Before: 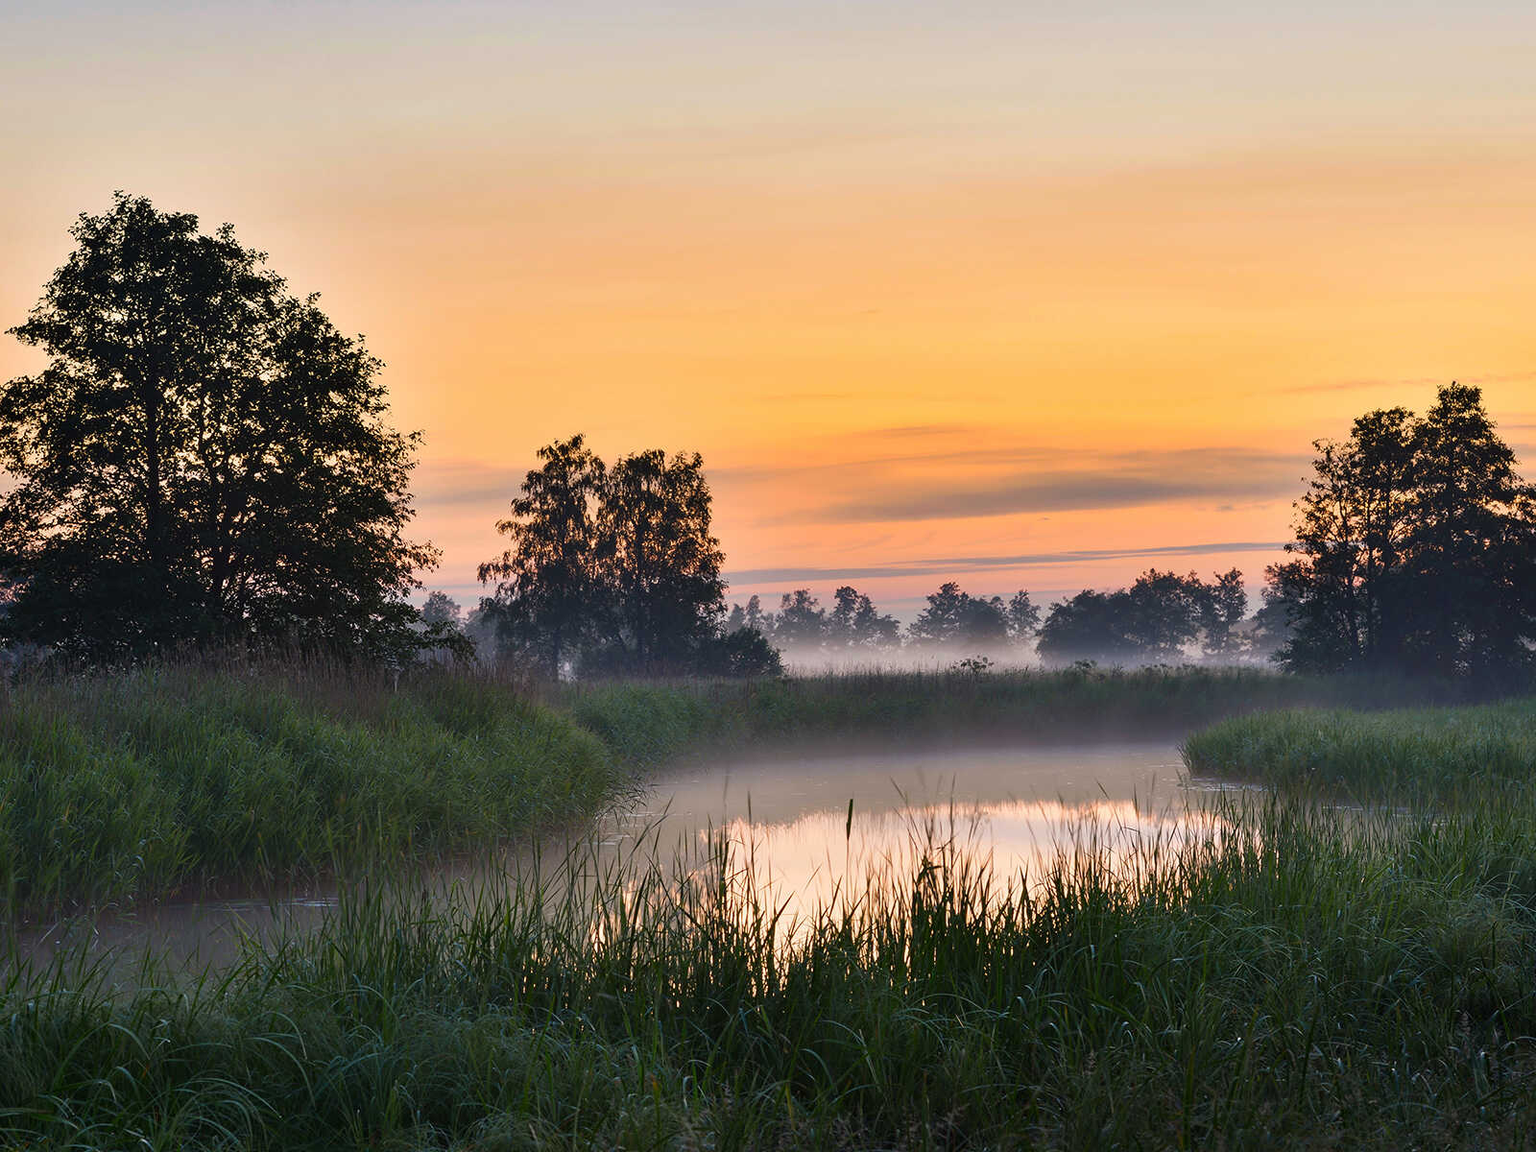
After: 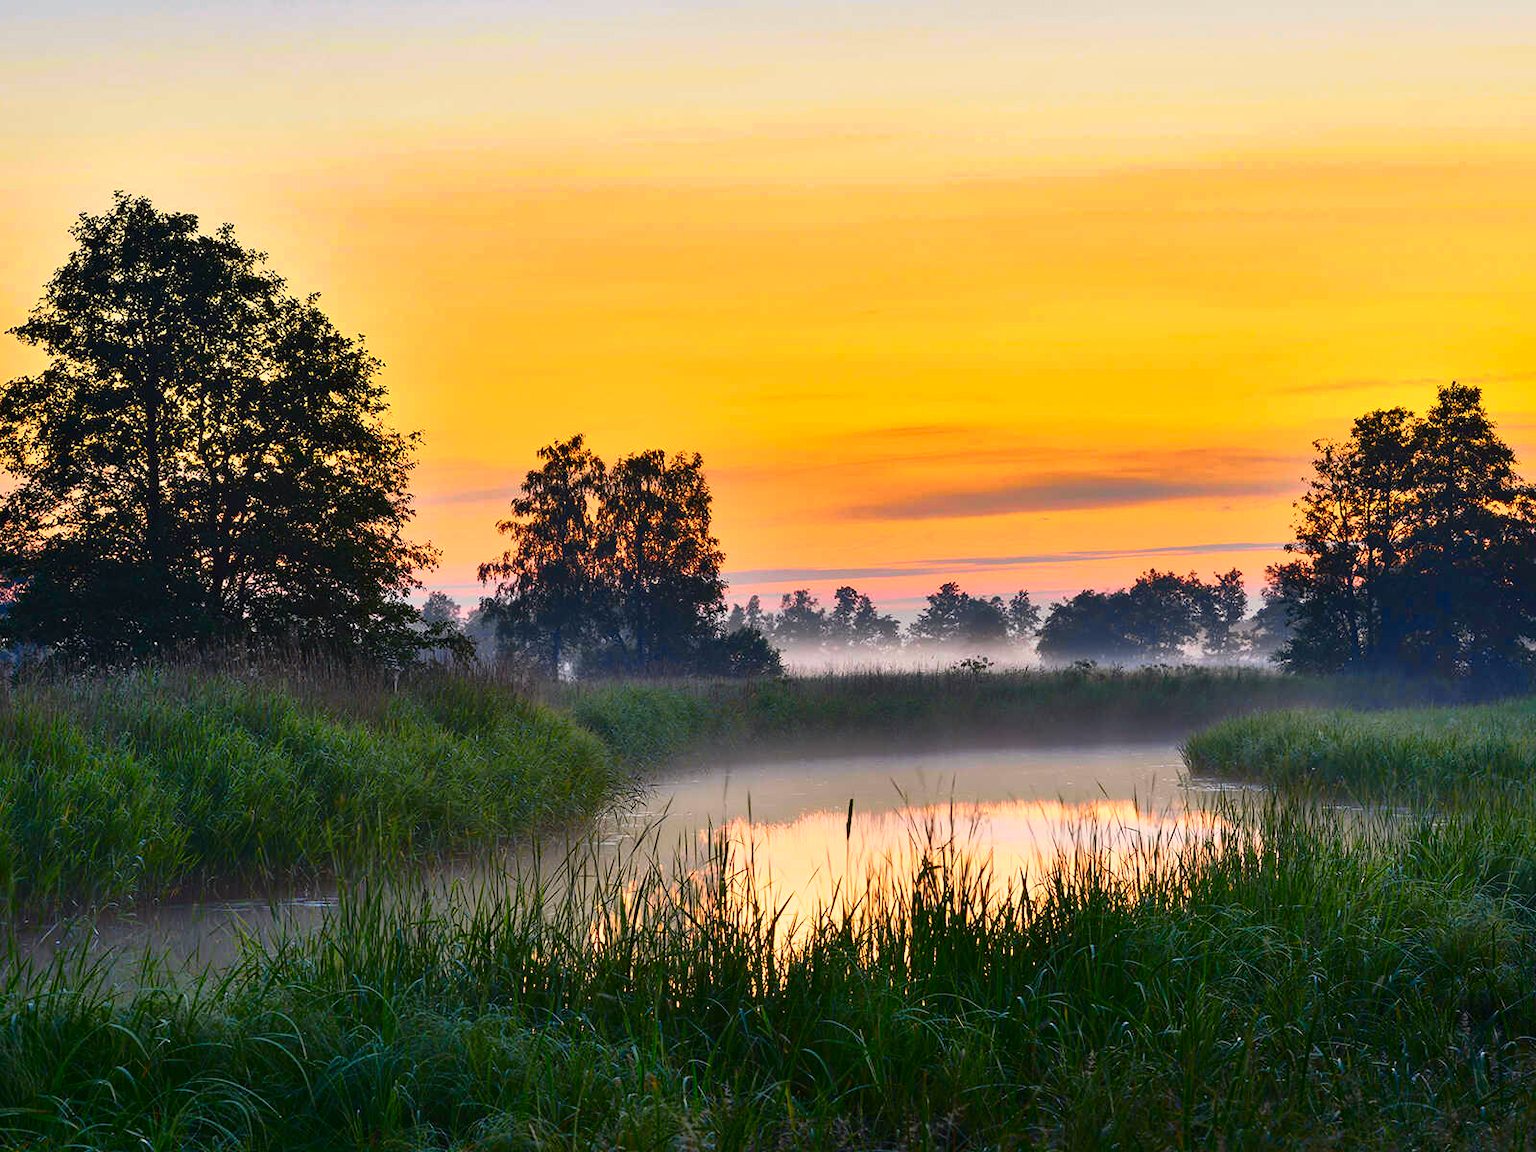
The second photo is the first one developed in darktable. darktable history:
tone curve: curves: ch0 [(0, 0) (0.187, 0.12) (0.384, 0.363) (0.577, 0.681) (0.735, 0.881) (0.864, 0.959) (1, 0.987)]; ch1 [(0, 0) (0.402, 0.36) (0.476, 0.466) (0.501, 0.501) (0.518, 0.514) (0.564, 0.614) (0.614, 0.664) (0.741, 0.829) (1, 1)]; ch2 [(0, 0) (0.429, 0.387) (0.483, 0.481) (0.503, 0.501) (0.522, 0.533) (0.564, 0.605) (0.615, 0.697) (0.702, 0.774) (1, 0.895)], color space Lab, independent channels
shadows and highlights: on, module defaults
